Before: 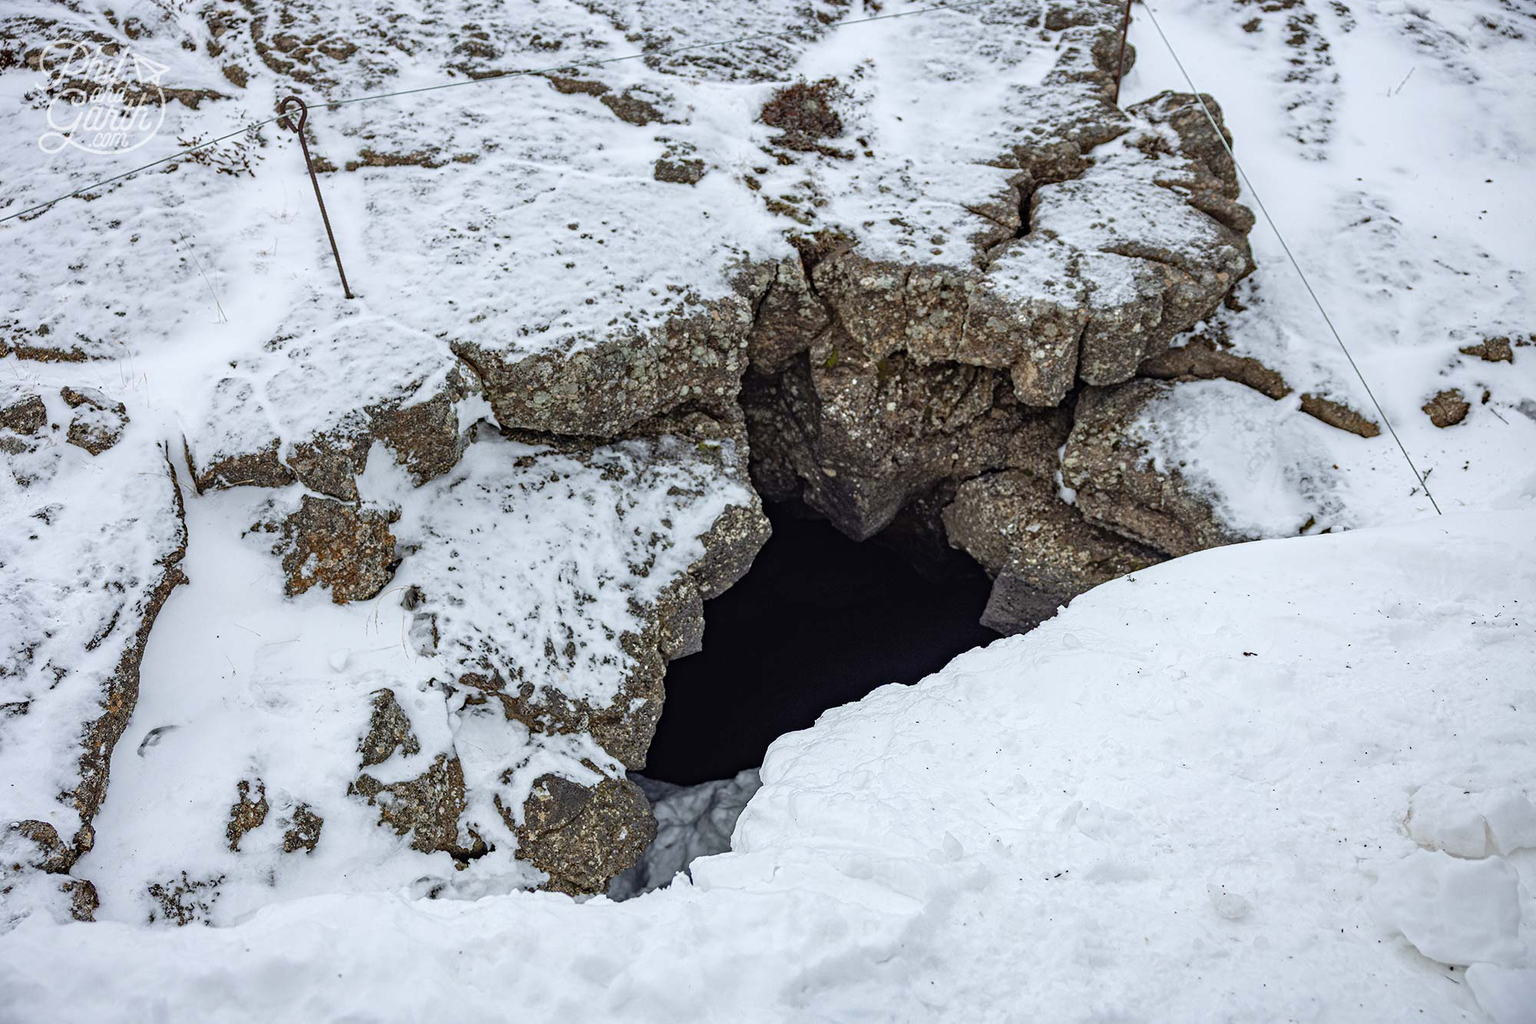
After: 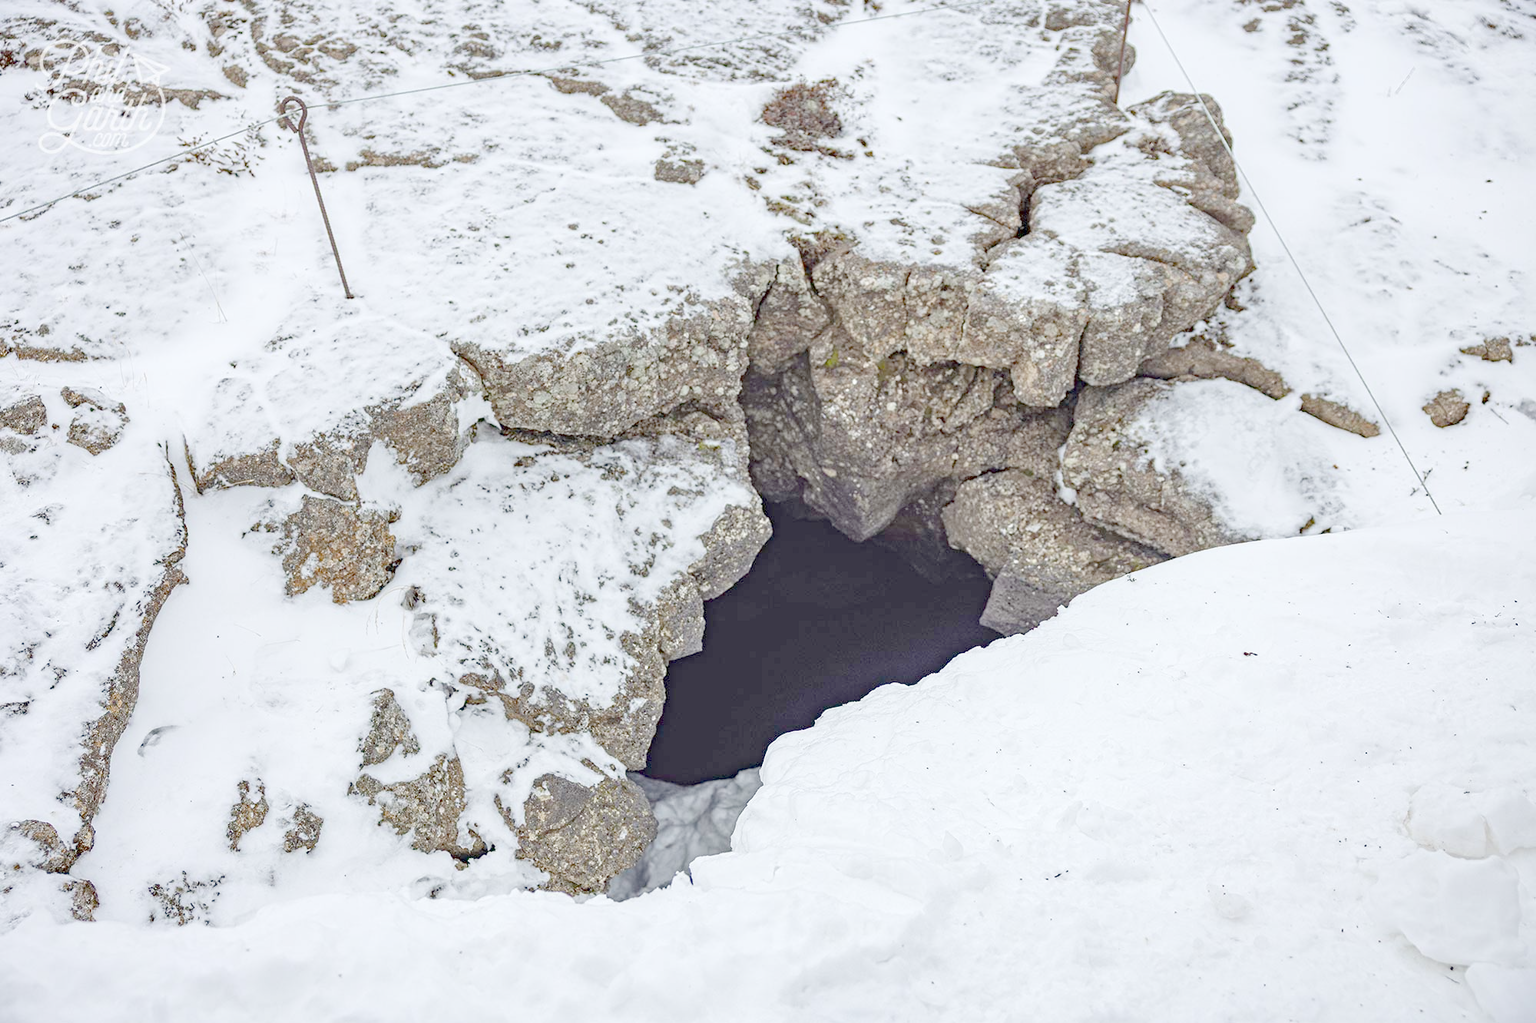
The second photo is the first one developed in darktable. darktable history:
color zones: curves: ch0 [(0.25, 0.5) (0.357, 0.497) (0.75, 0.5)]
